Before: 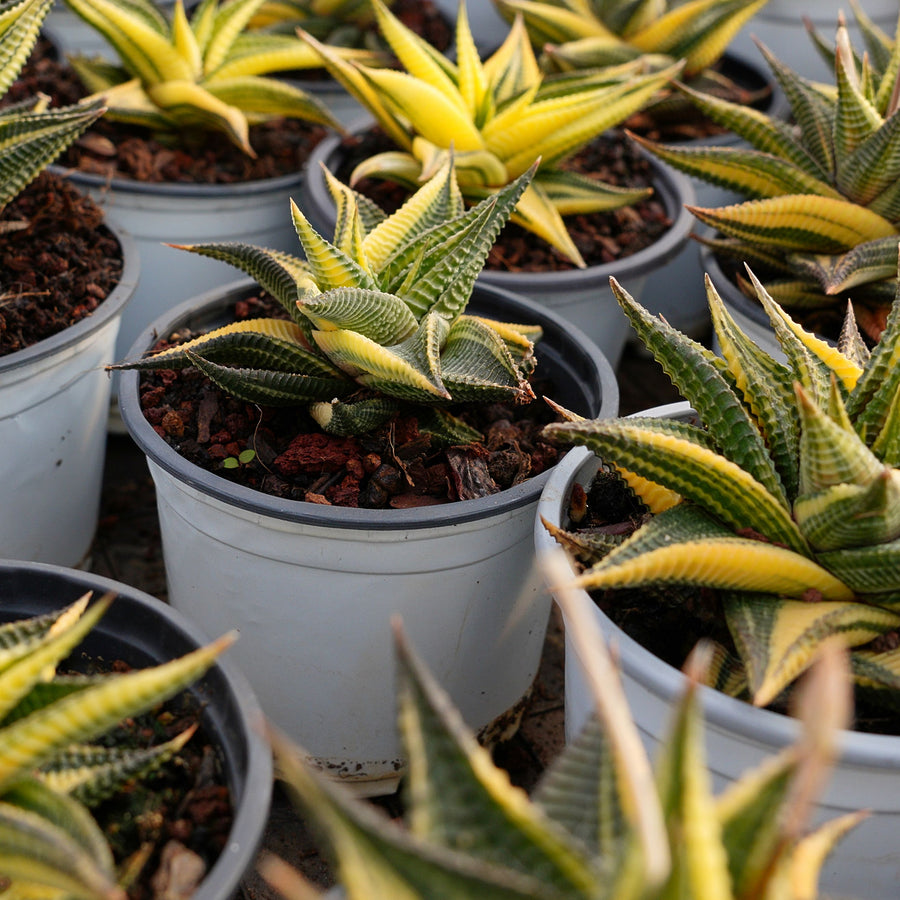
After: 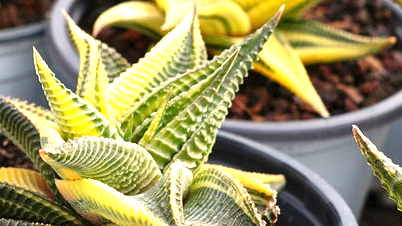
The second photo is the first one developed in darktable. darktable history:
exposure: black level correction 0, exposure 1.2 EV, compensate exposure bias true, compensate highlight preservation false
crop: left 28.64%, top 16.832%, right 26.637%, bottom 58.055%
